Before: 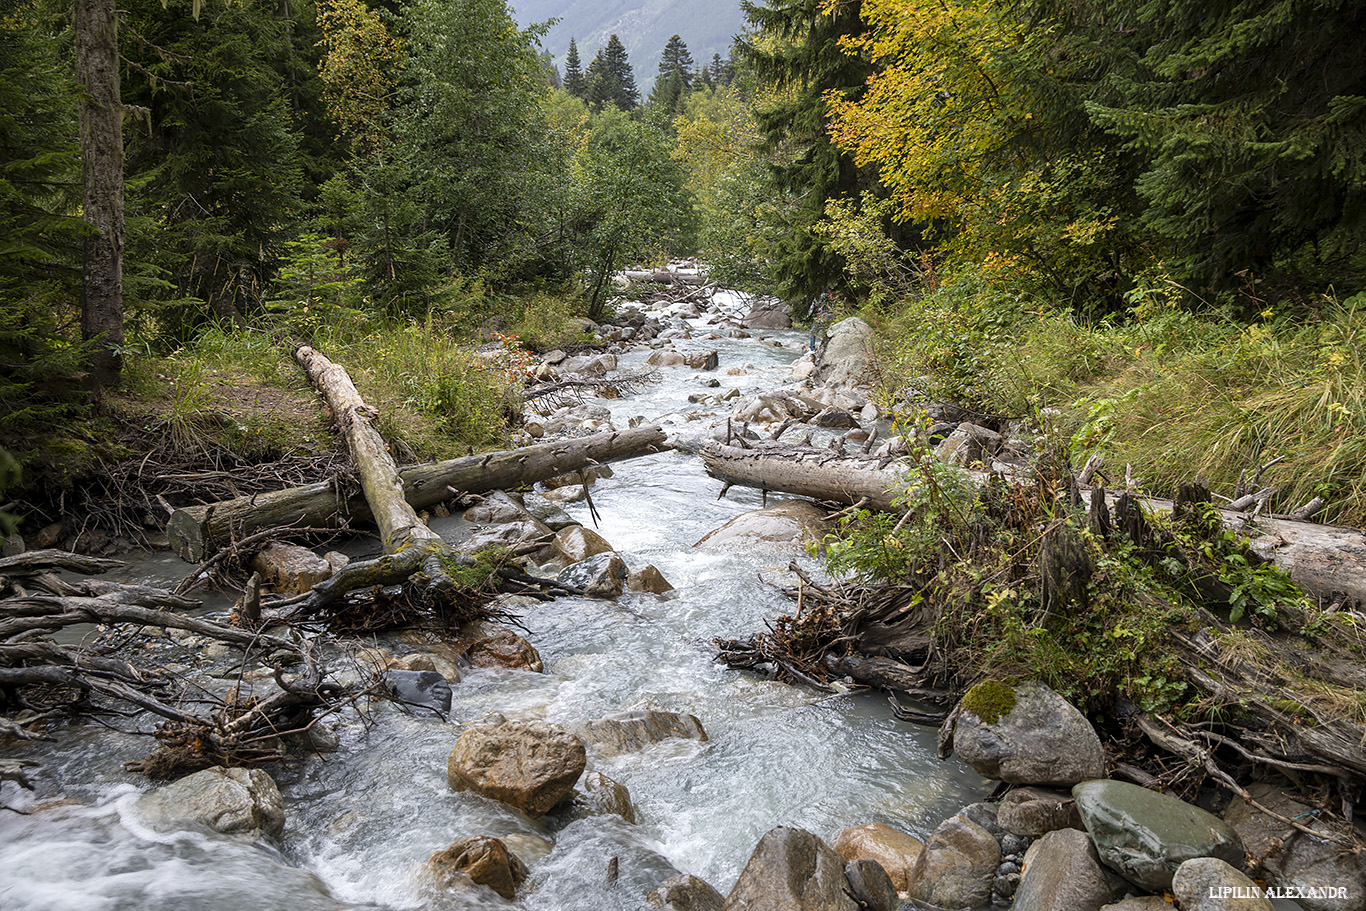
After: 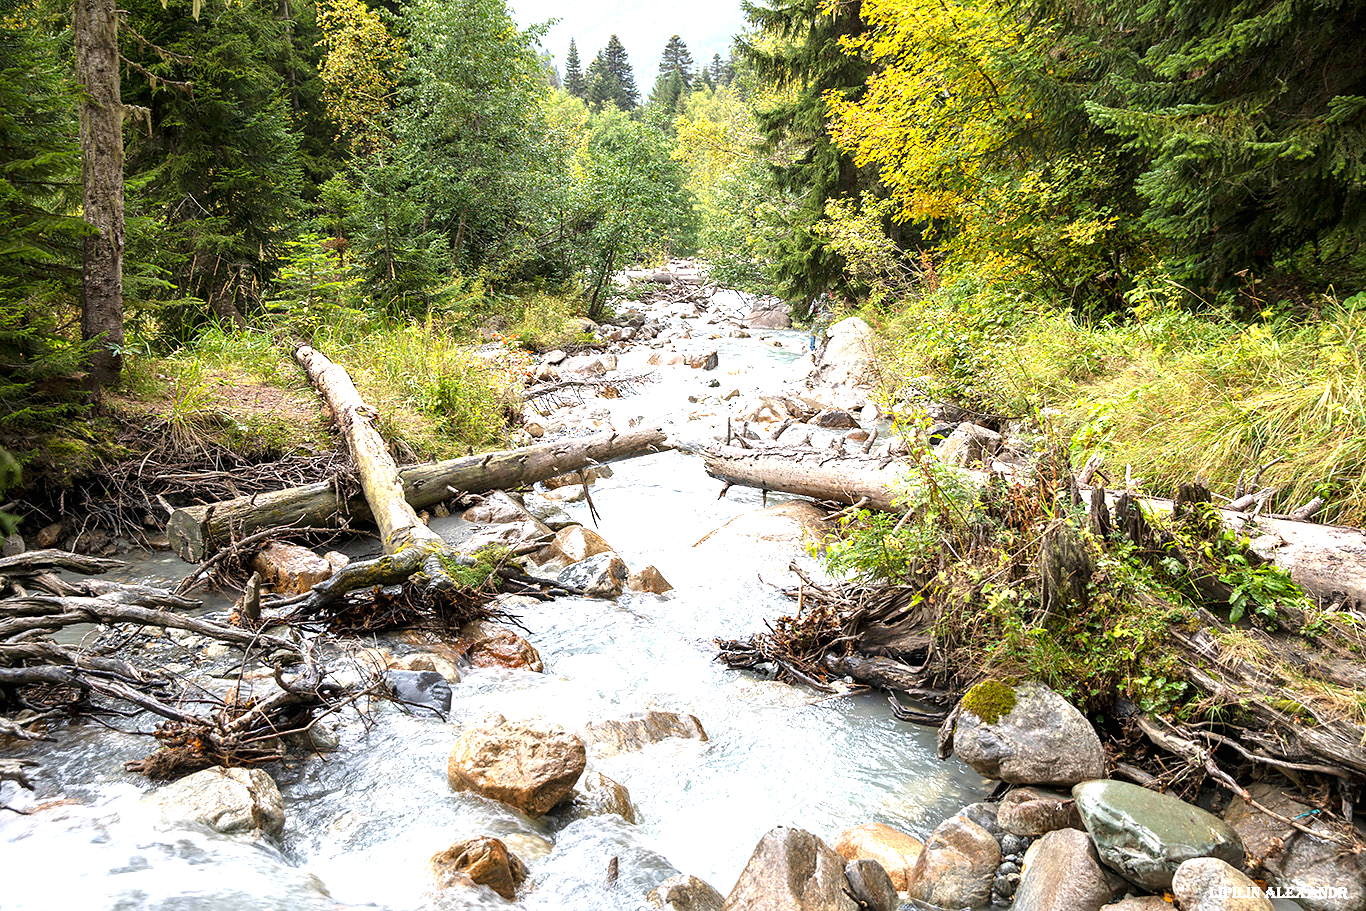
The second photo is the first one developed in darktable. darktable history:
exposure: black level correction 0, exposure 1.5 EV, compensate highlight preservation false
color balance rgb: global vibrance 1%, saturation formula JzAzBz (2021)
